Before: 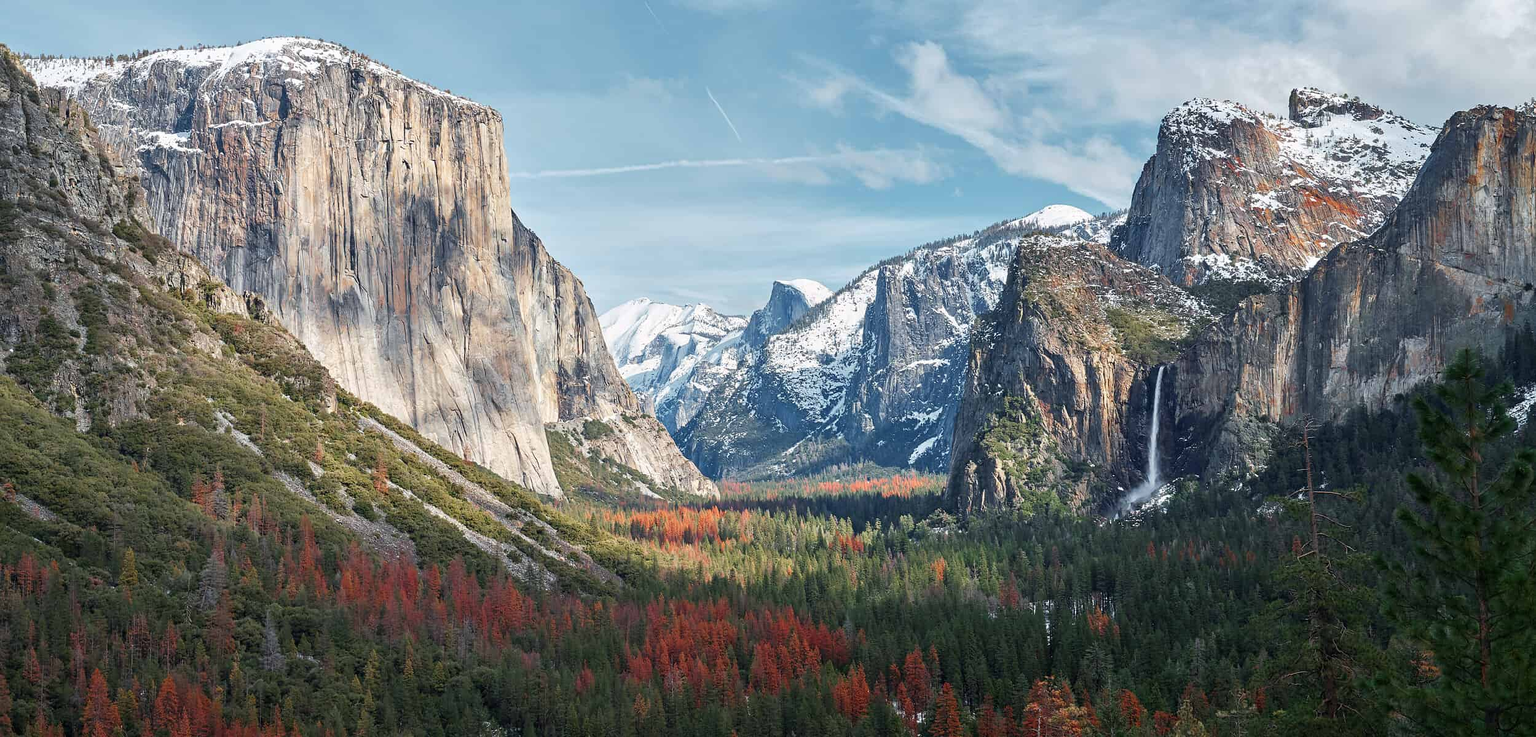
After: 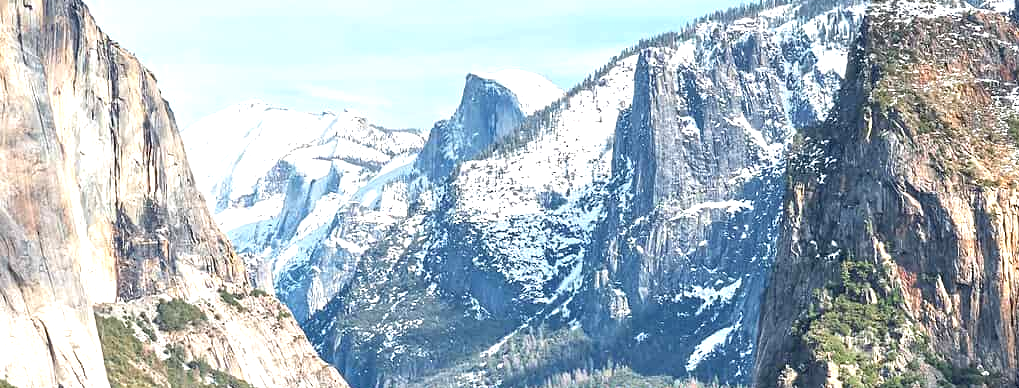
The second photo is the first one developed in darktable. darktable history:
crop: left 31.718%, top 32.045%, right 27.492%, bottom 35.59%
exposure: exposure 0.771 EV, compensate exposure bias true, compensate highlight preservation false
